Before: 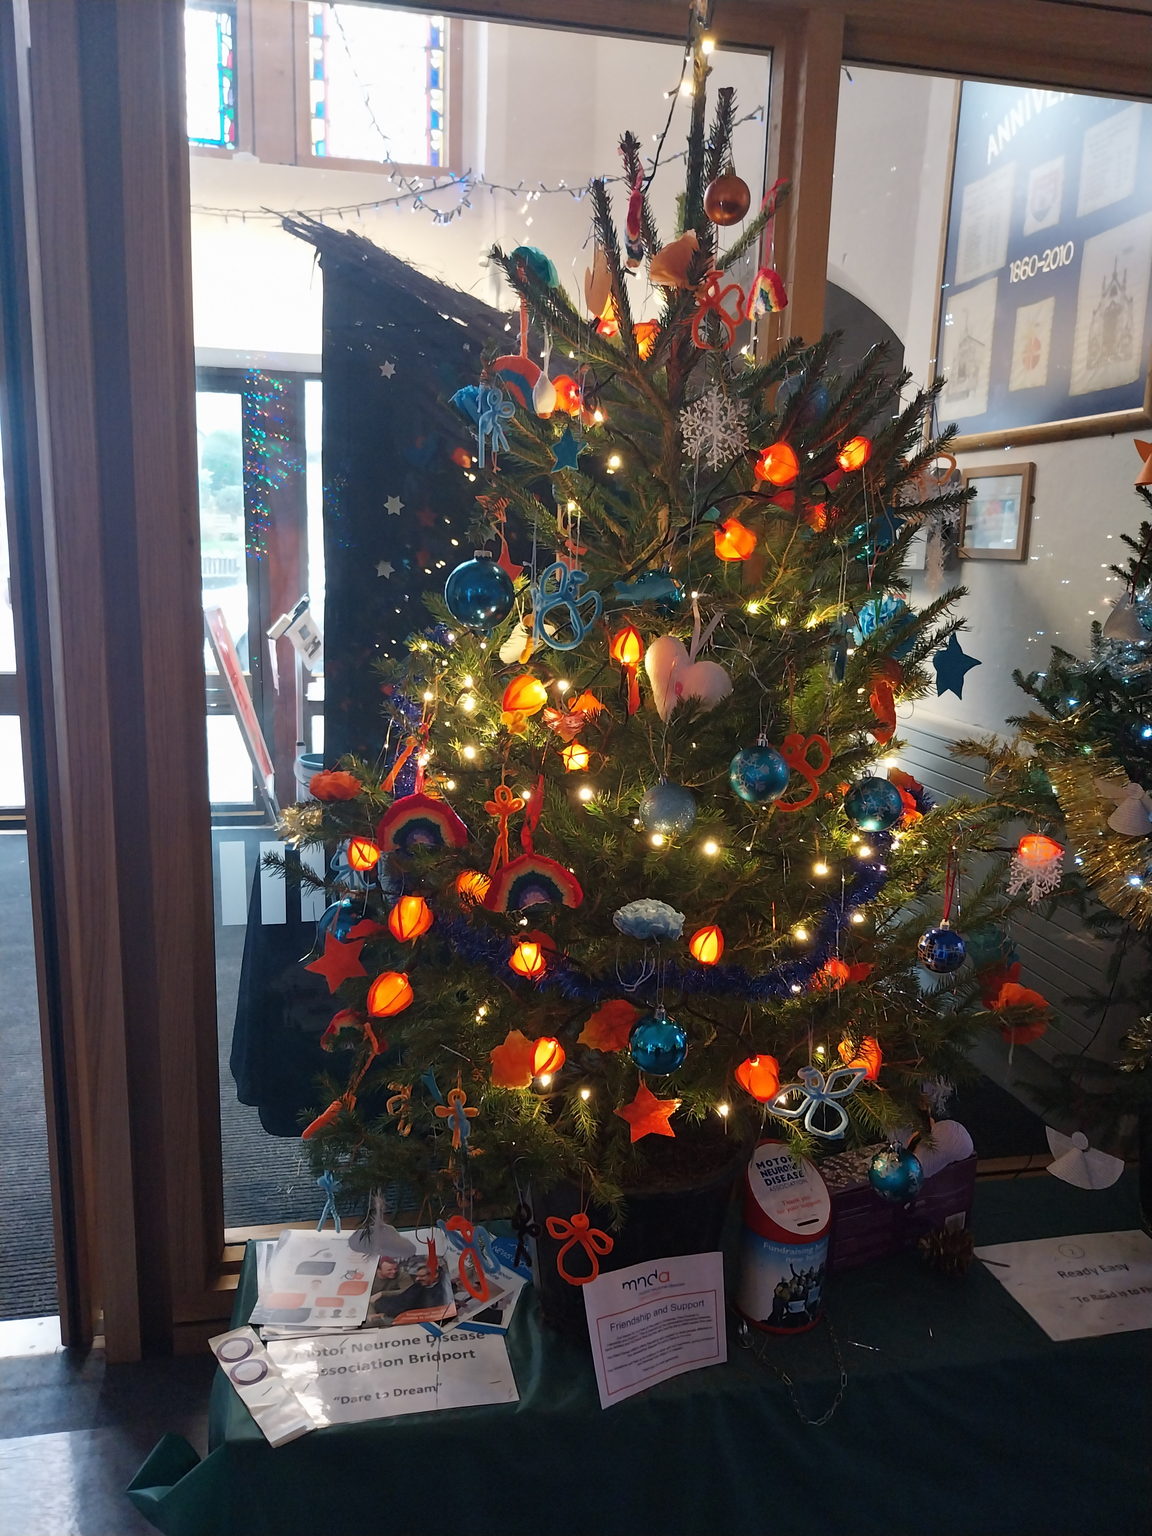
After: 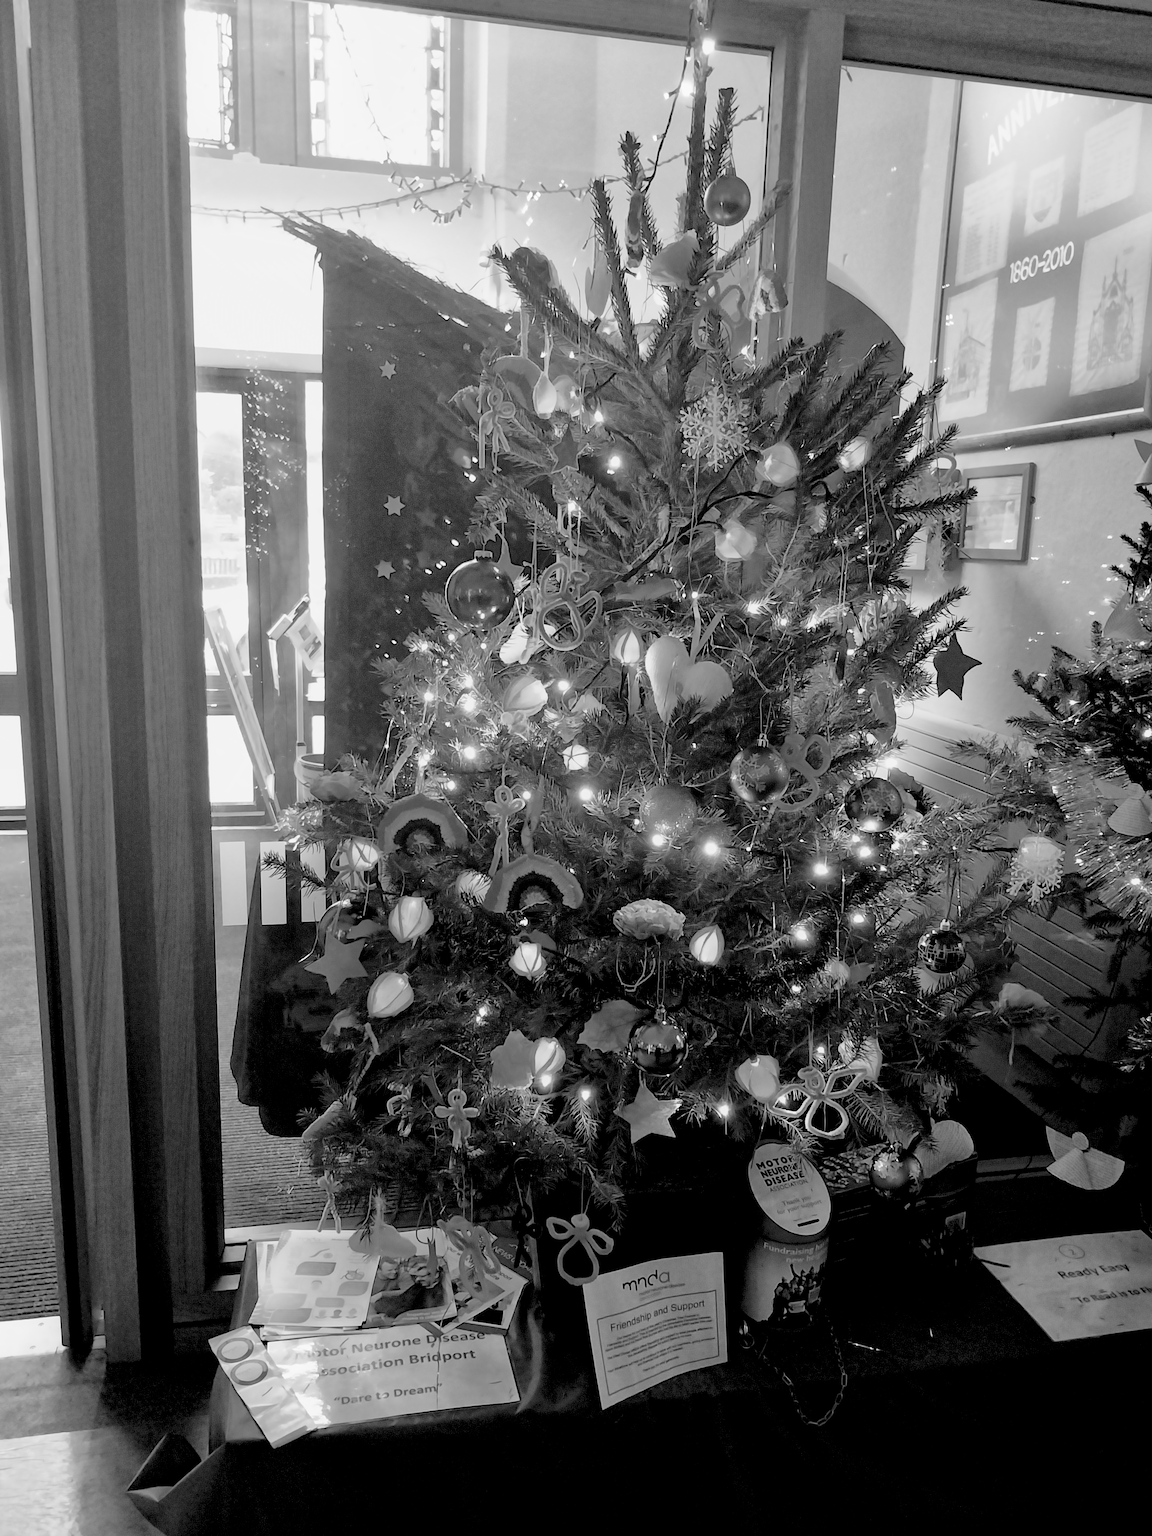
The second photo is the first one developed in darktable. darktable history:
global tonemap: drago (1, 100), detail 1
exposure: black level correction 0.01, exposure 1 EV, compensate highlight preservation false
monochrome: on, module defaults
tone equalizer: -8 EV 0.001 EV, -7 EV -0.004 EV, -6 EV 0.009 EV, -5 EV 0.032 EV, -4 EV 0.276 EV, -3 EV 0.644 EV, -2 EV 0.584 EV, -1 EV 0.187 EV, +0 EV 0.024 EV
